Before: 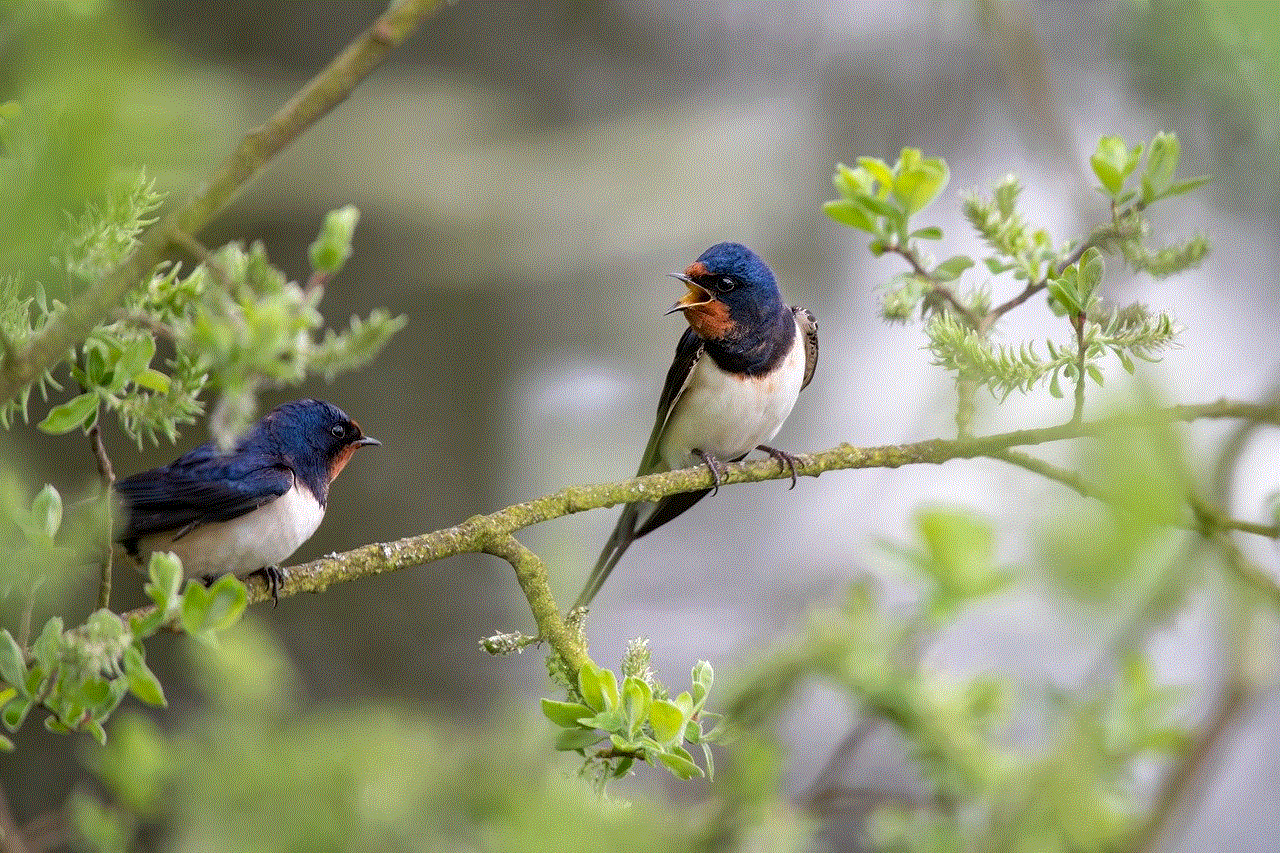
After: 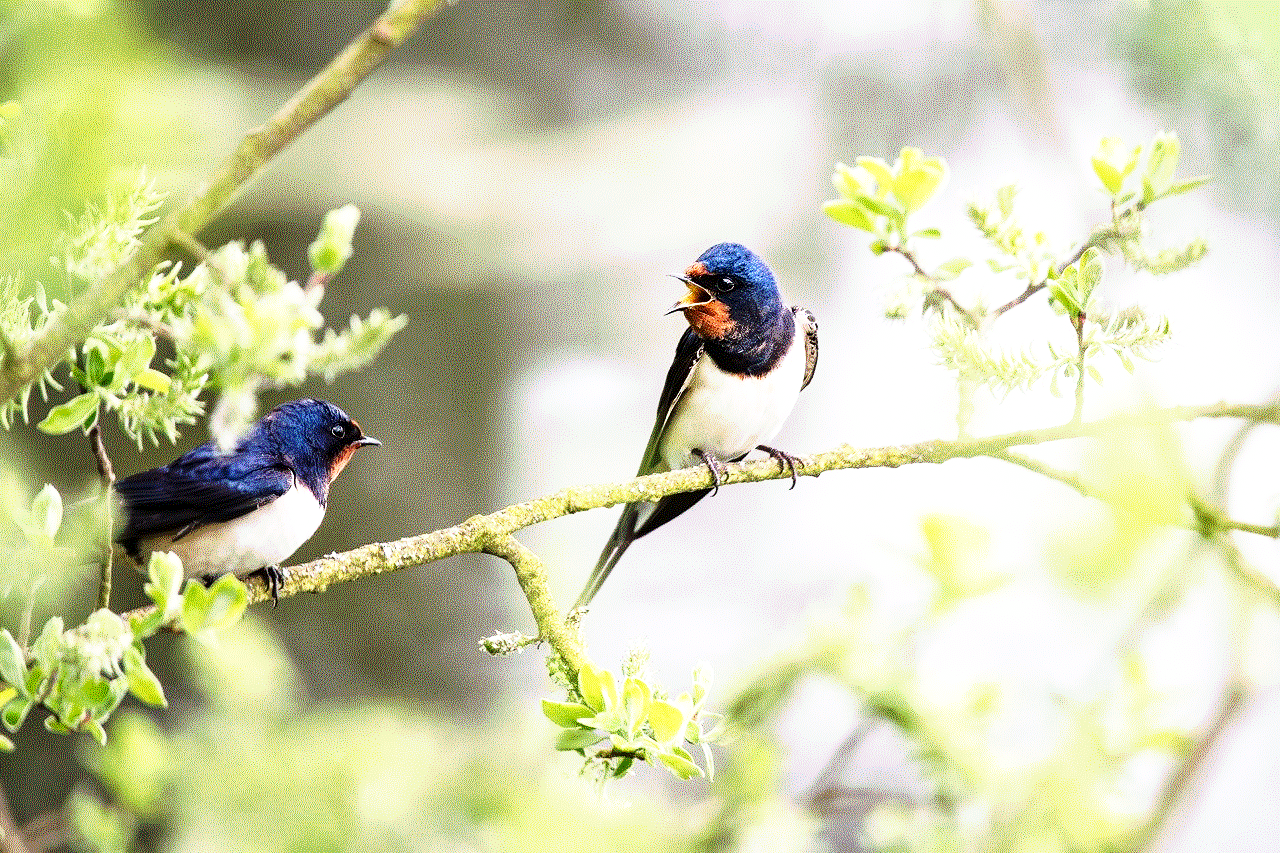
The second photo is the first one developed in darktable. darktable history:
base curve: curves: ch0 [(0, 0) (0.012, 0.01) (0.073, 0.168) (0.31, 0.711) (0.645, 0.957) (1, 1)], preserve colors none
tone equalizer: -8 EV -0.758 EV, -7 EV -0.672 EV, -6 EV -0.627 EV, -5 EV -0.397 EV, -3 EV 0.368 EV, -2 EV 0.6 EV, -1 EV 0.674 EV, +0 EV 0.746 EV, edges refinement/feathering 500, mask exposure compensation -1.57 EV, preserve details no
